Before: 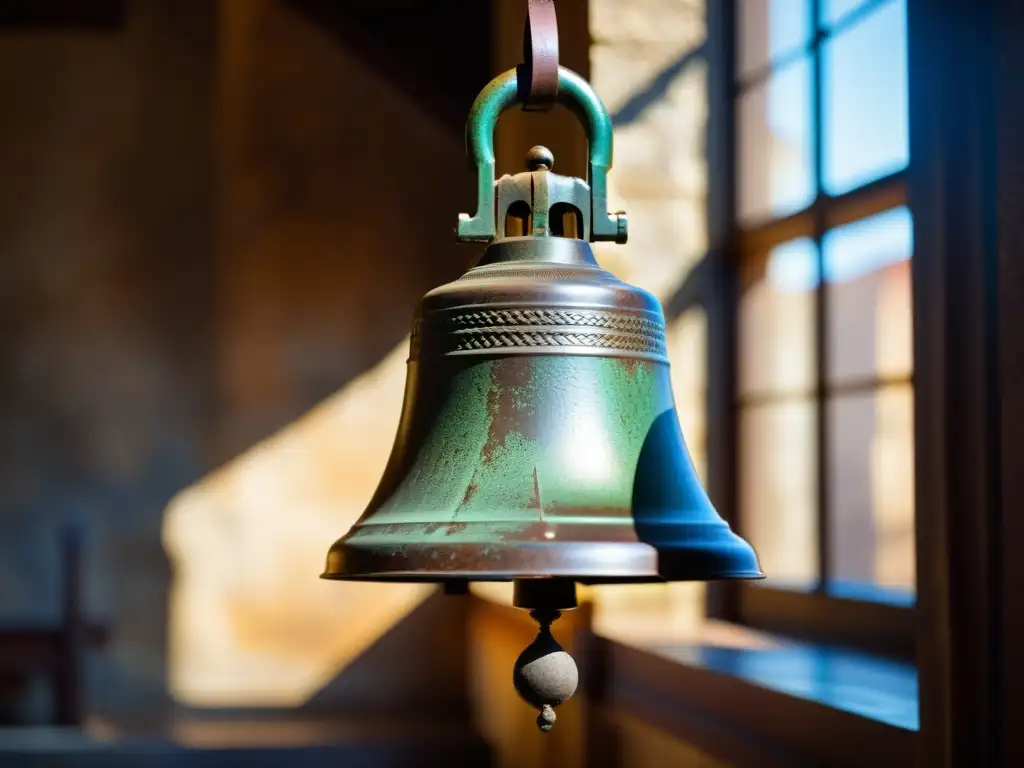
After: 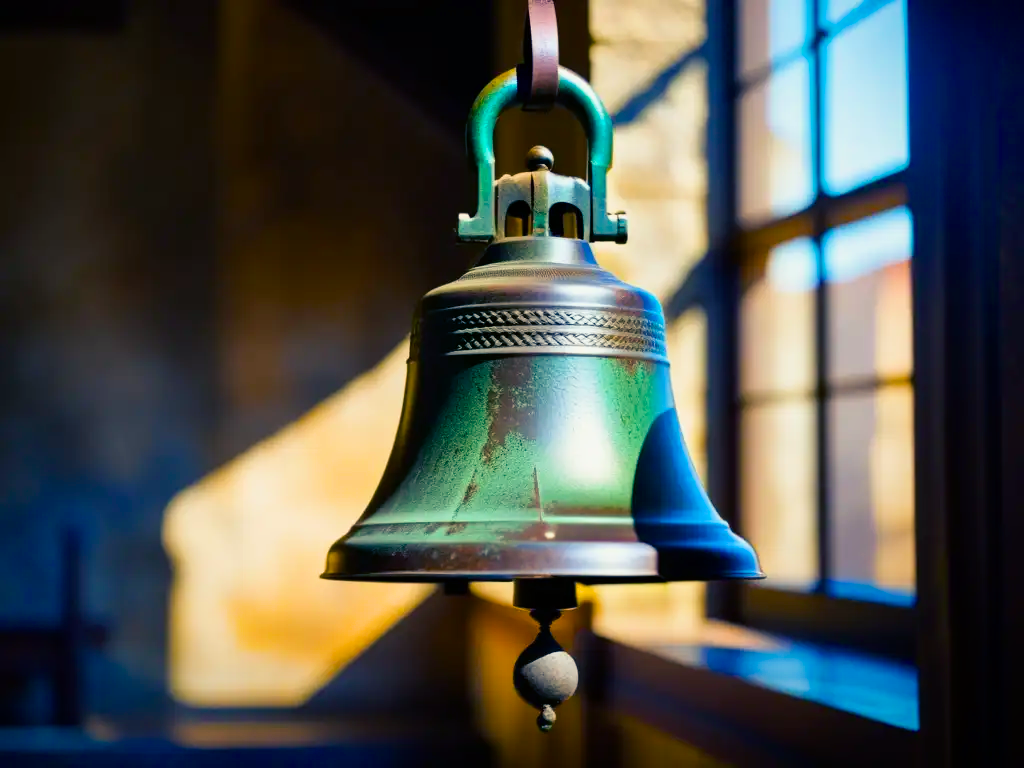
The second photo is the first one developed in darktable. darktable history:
filmic rgb: black relative exposure -16 EV, white relative exposure 2.92 EV, threshold 3.04 EV, hardness 10, enable highlight reconstruction true
vignetting: fall-off radius 61.09%, saturation 0.372, center (-0.053, -0.356)
color balance rgb: shadows lift › luminance -40.746%, shadows lift › chroma 14.161%, shadows lift › hue 259.05°, highlights gain › luminance 6.055%, highlights gain › chroma 1.241%, highlights gain › hue 90.95°, linear chroma grading › shadows 19.629%, linear chroma grading › highlights 3.455%, linear chroma grading › mid-tones 10.278%, perceptual saturation grading › global saturation 30.721%
